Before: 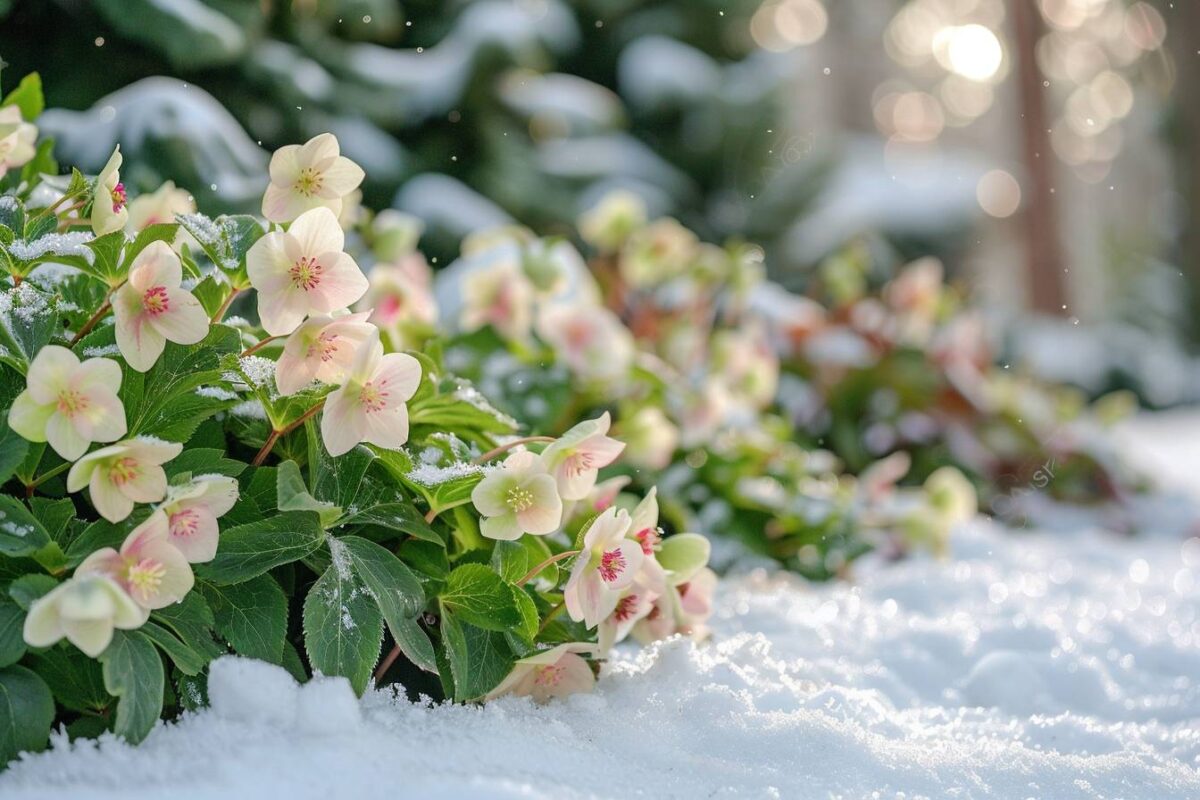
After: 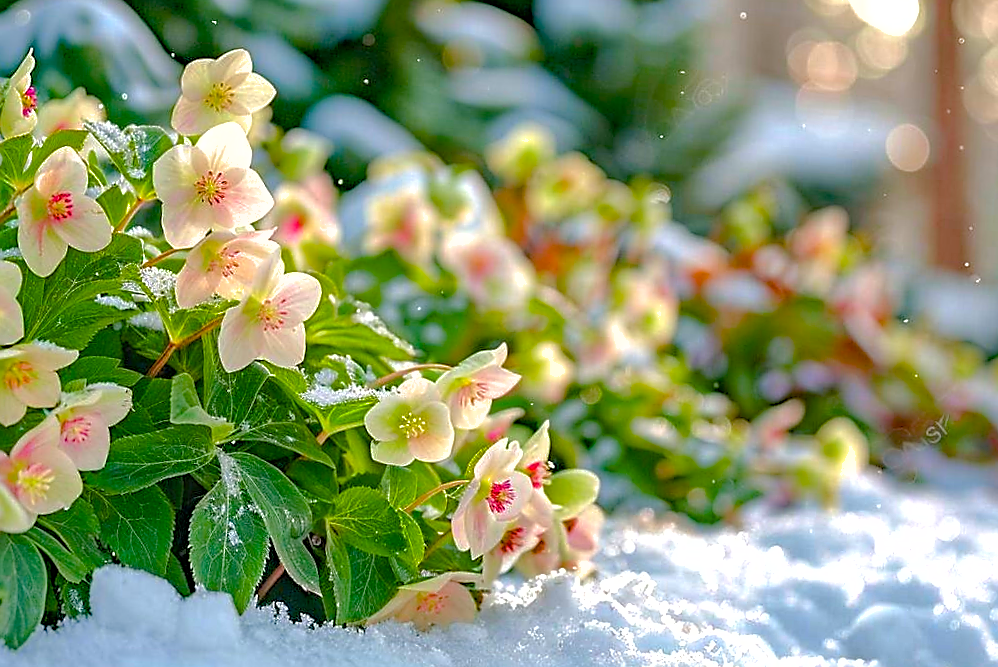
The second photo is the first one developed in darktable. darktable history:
crop and rotate: angle -3.27°, left 5.033%, top 5.186%, right 4.792%, bottom 4.407%
exposure: black level correction 0, exposure 0.498 EV, compensate highlight preservation false
sharpen: radius 1.368, amount 1.247, threshold 0.797
color balance rgb: highlights gain › chroma 0.162%, highlights gain › hue 330.43°, linear chroma grading › global chroma 15.397%, perceptual saturation grading › global saturation 27.386%, perceptual saturation grading › highlights -28.042%, perceptual saturation grading › mid-tones 15.777%, perceptual saturation grading › shadows 33.206%, perceptual brilliance grading › global brilliance 2.972%, perceptual brilliance grading › highlights -2.857%, perceptual brilliance grading › shadows 2.907%
shadows and highlights: highlights -60.11
haze removal: strength 0.296, distance 0.252, adaptive false
